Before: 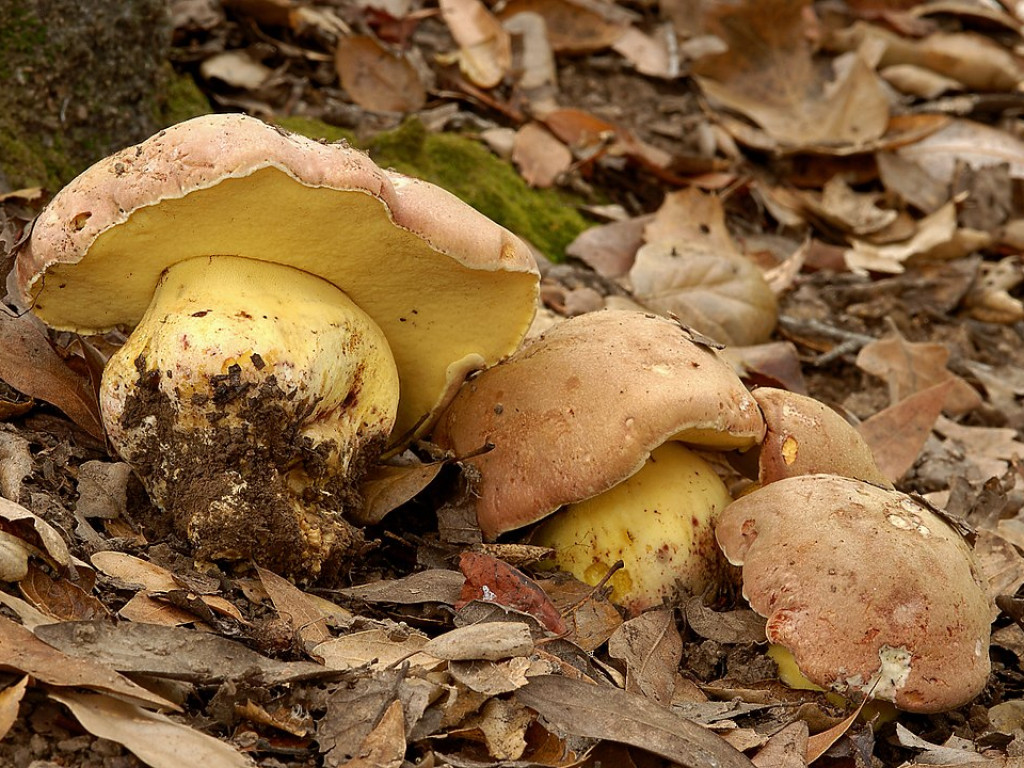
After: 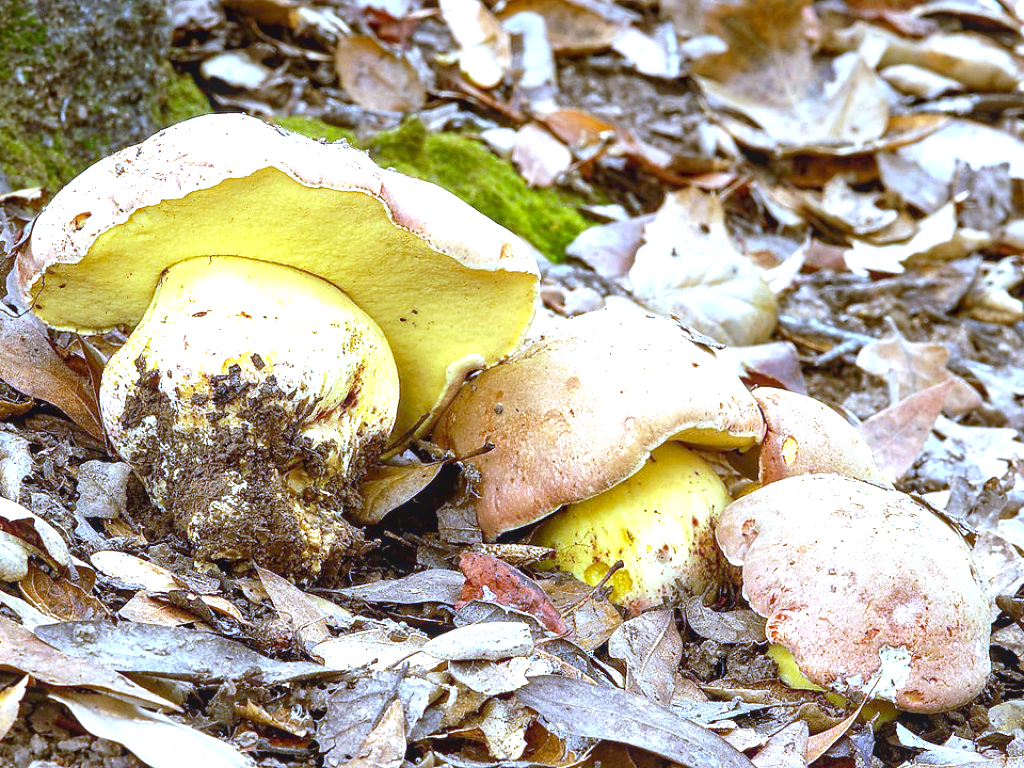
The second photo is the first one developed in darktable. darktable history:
local contrast: detail 110%
contrast brightness saturation: saturation 0.1
white balance: red 0.766, blue 1.537
exposure: black level correction 0.001, exposure 1.822 EV, compensate exposure bias true, compensate highlight preservation false
